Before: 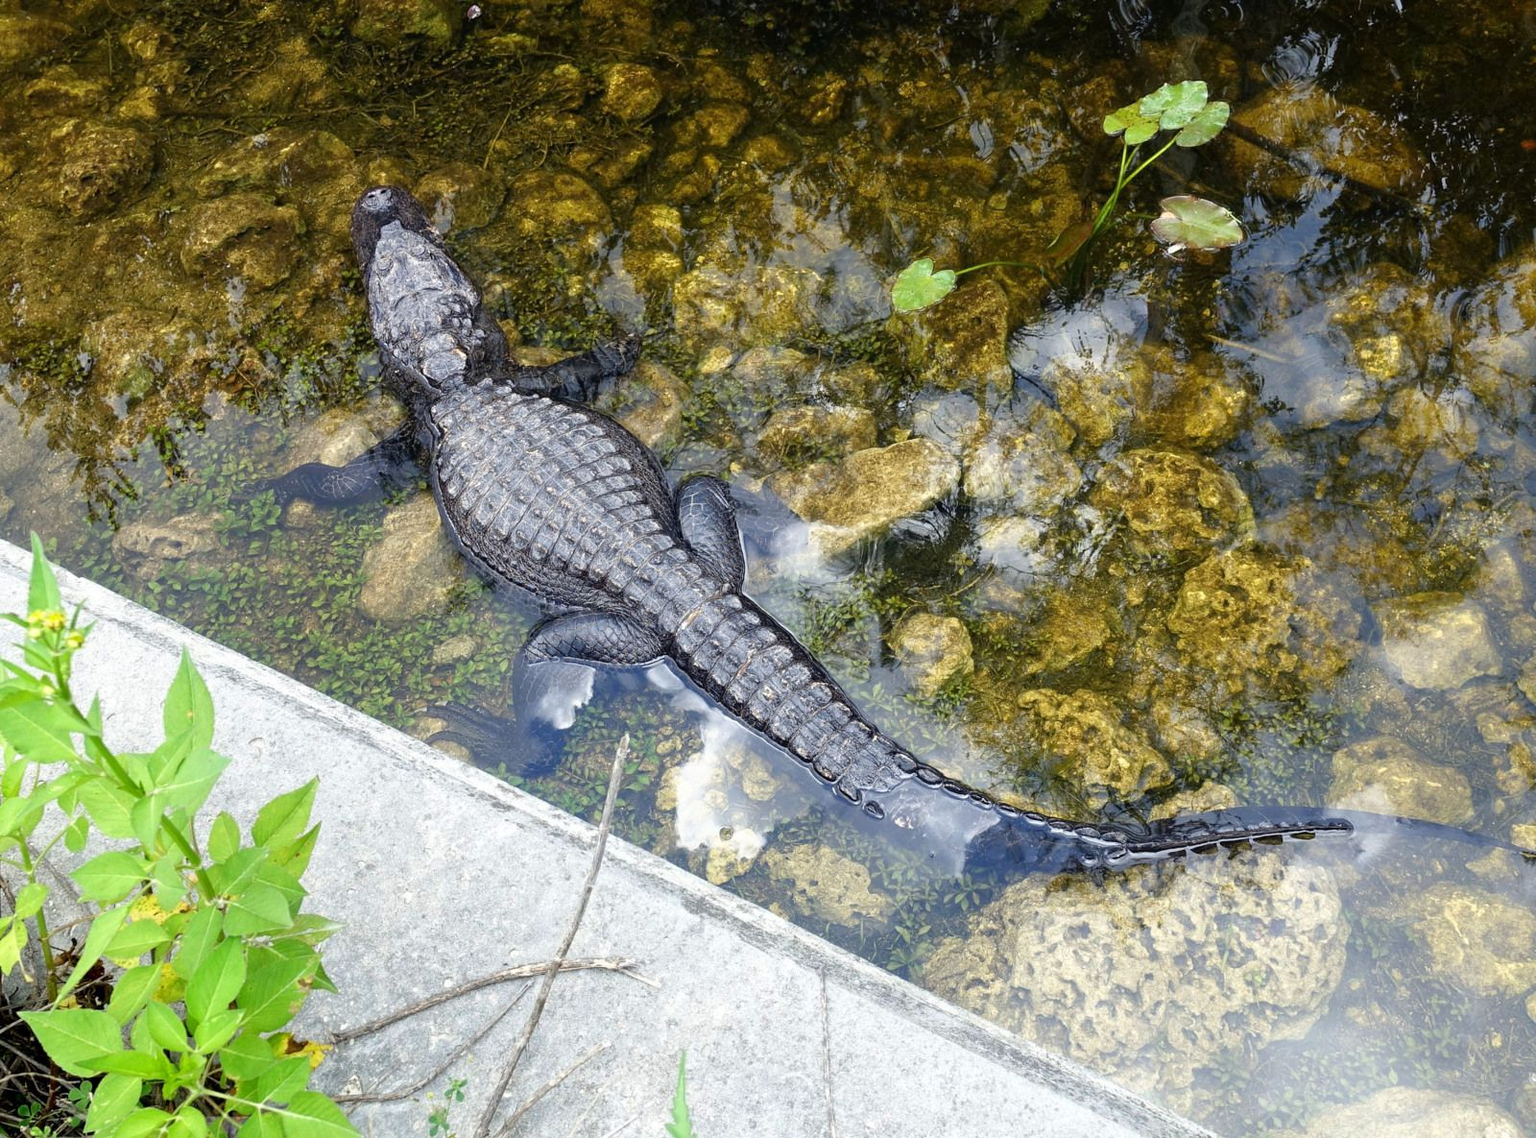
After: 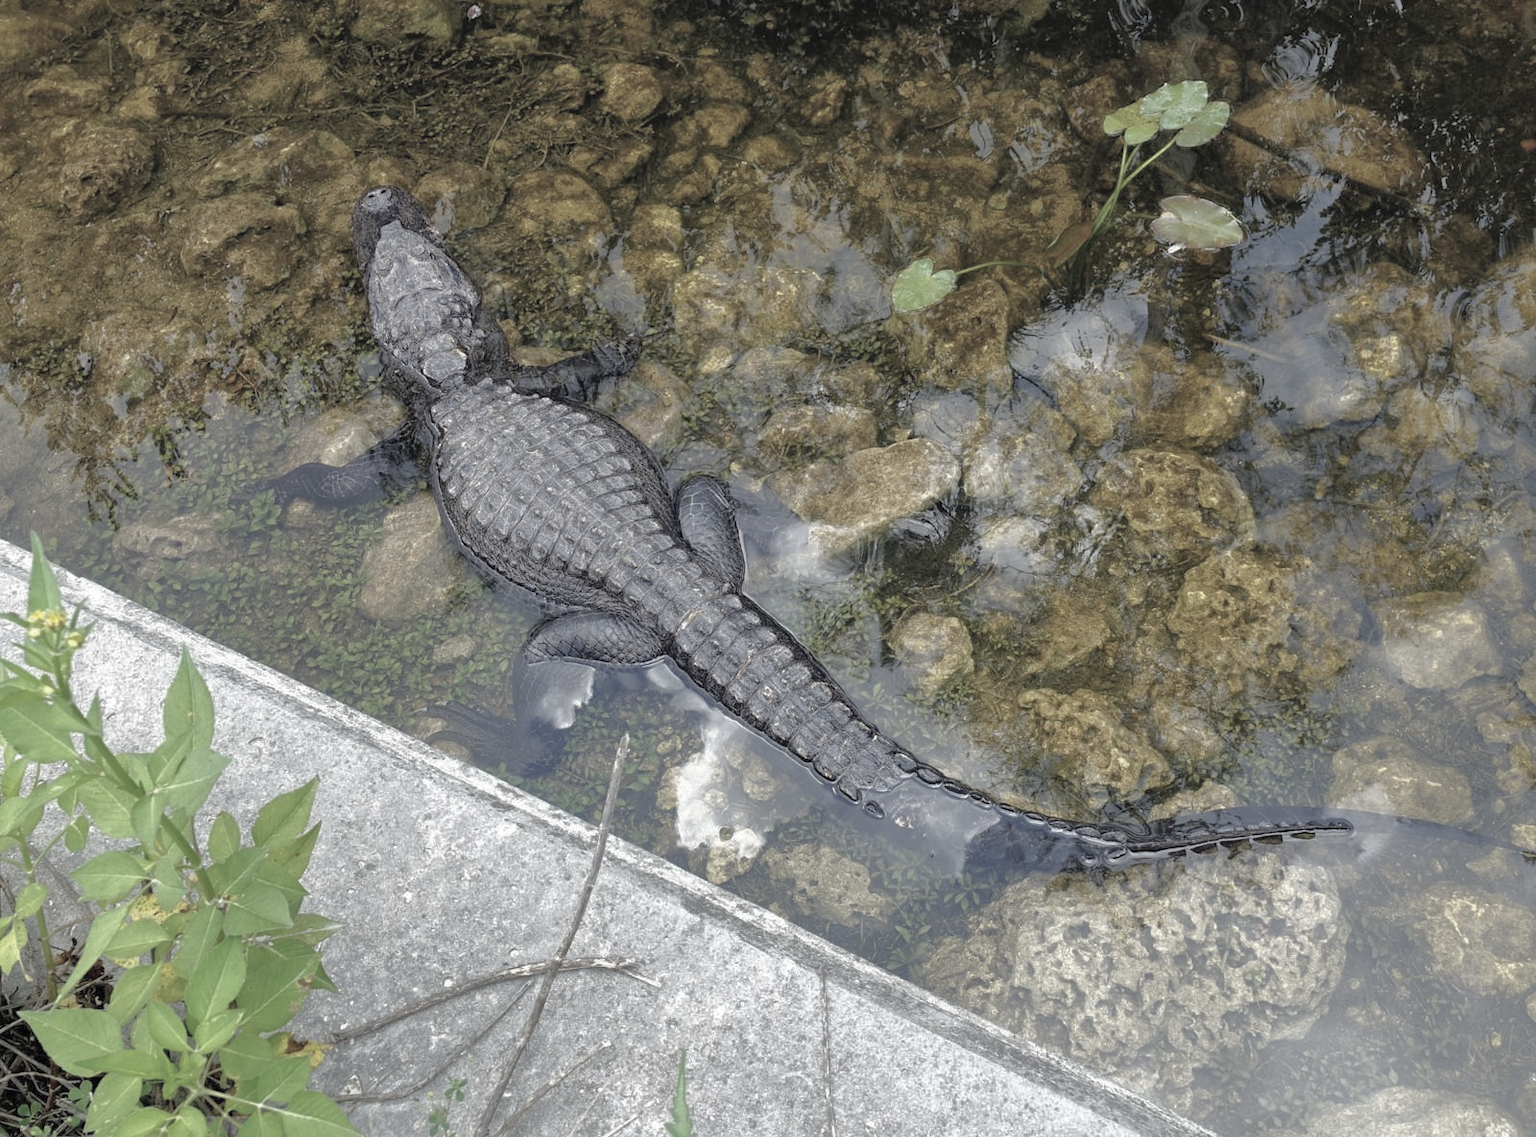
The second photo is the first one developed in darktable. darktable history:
base curve: curves: ch0 [(0, 0) (0.841, 0.609) (1, 1)]
shadows and highlights: on, module defaults
contrast brightness saturation: brightness 0.18, saturation -0.5
